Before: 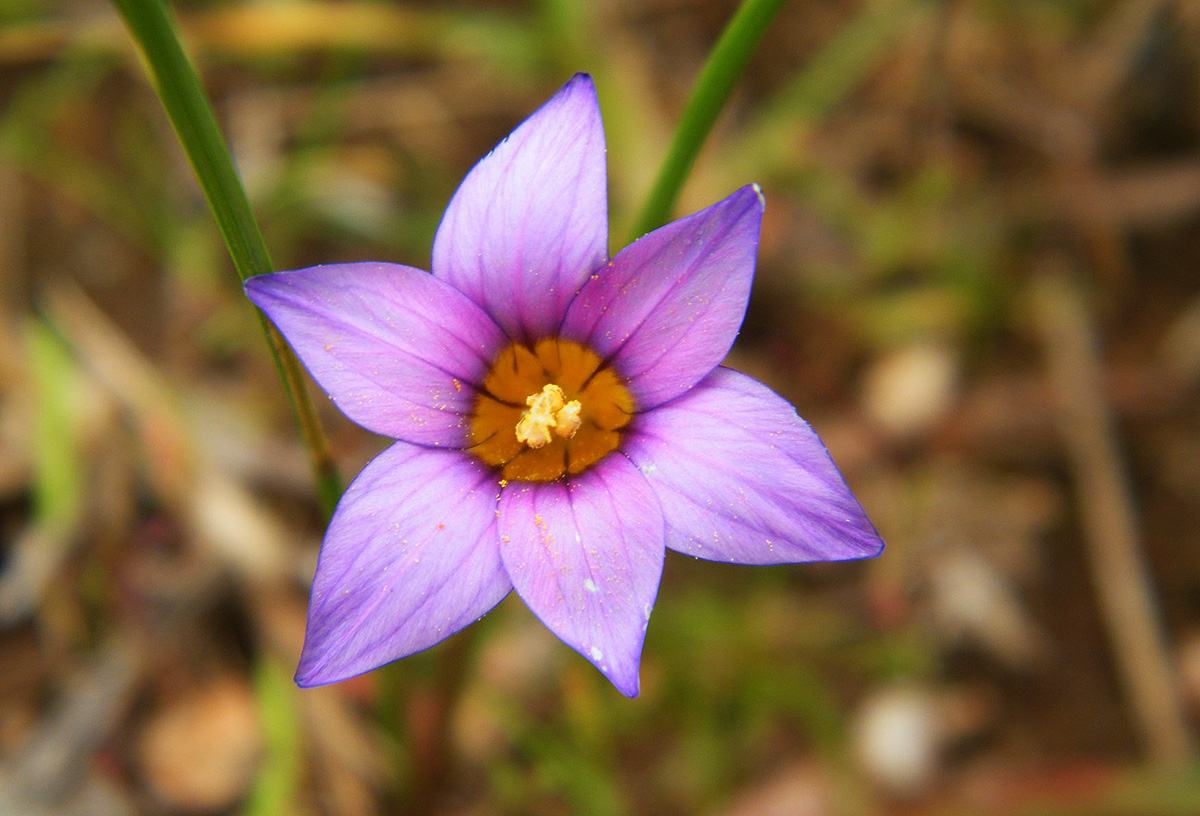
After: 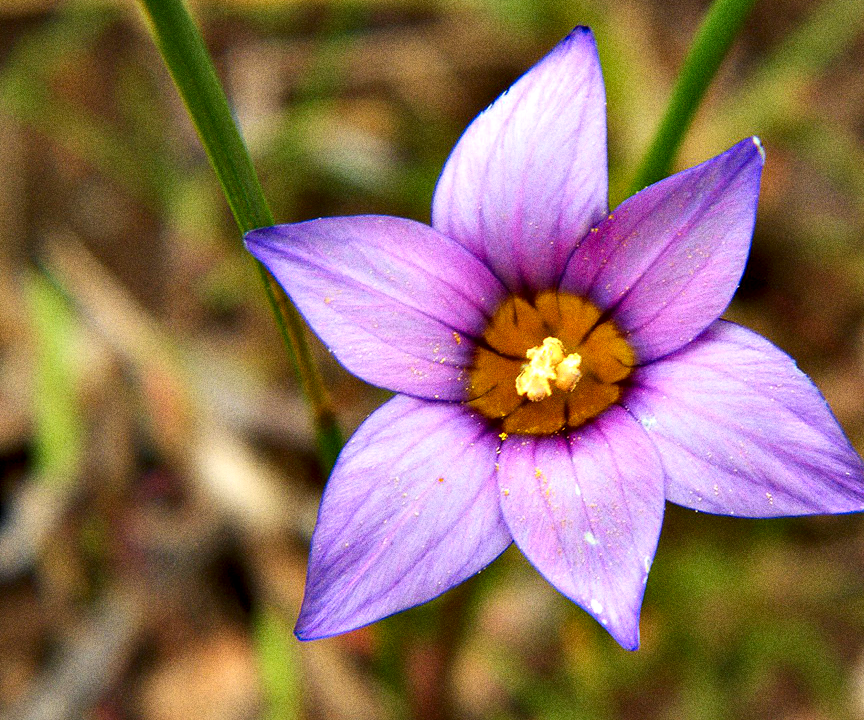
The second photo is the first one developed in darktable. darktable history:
crop: top 5.803%, right 27.864%, bottom 5.804%
contrast equalizer: octaves 7, y [[0.6 ×6], [0.55 ×6], [0 ×6], [0 ×6], [0 ×6]]
grain: coarseness 0.09 ISO, strength 40%
